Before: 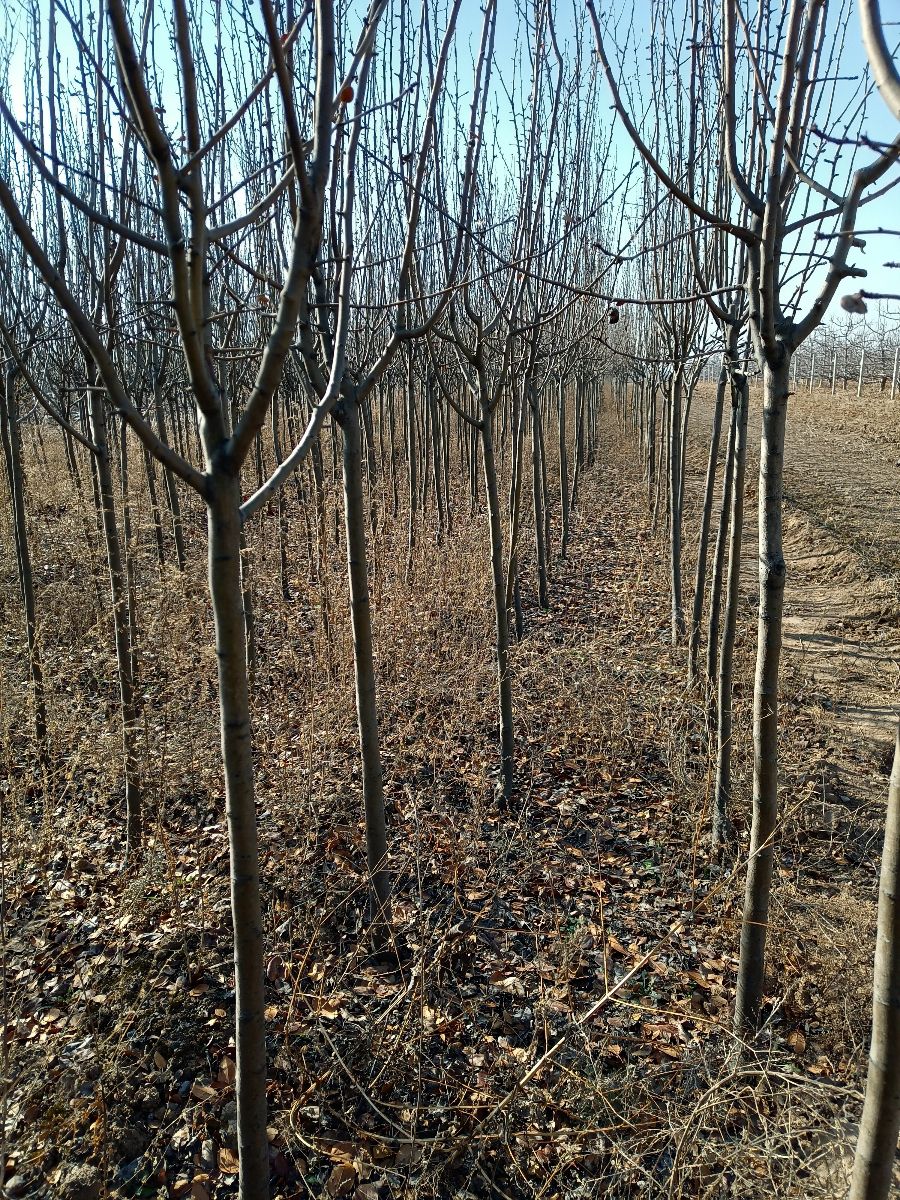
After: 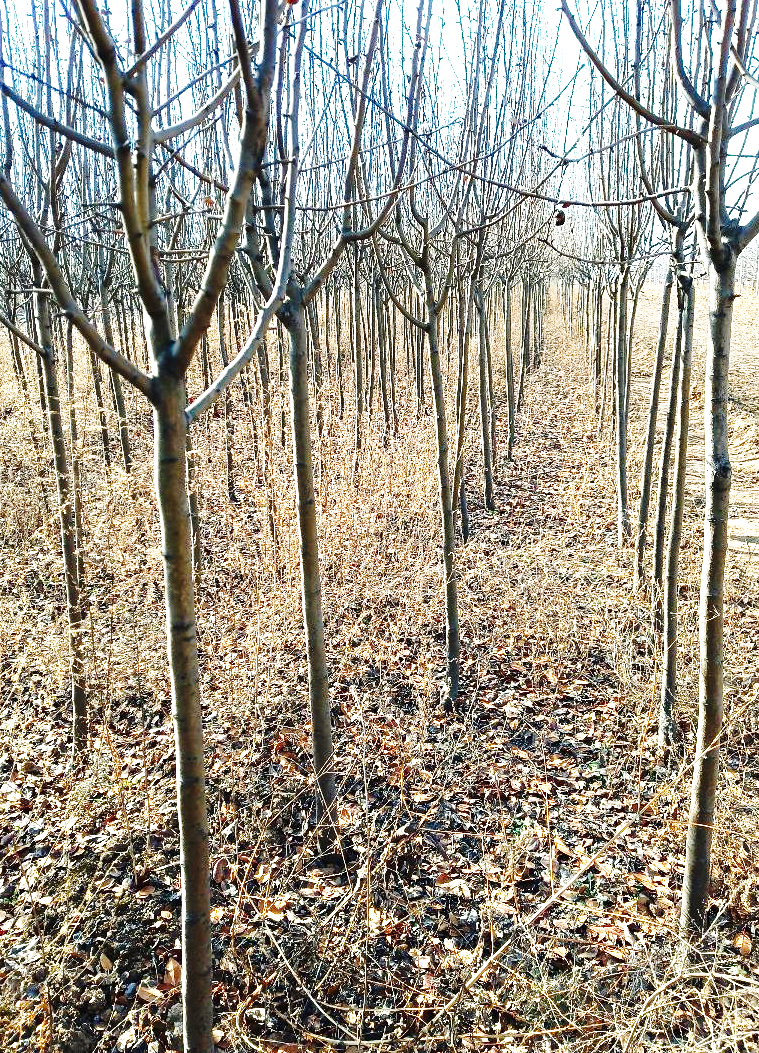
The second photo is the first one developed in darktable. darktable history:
exposure: black level correction 0, exposure 1.361 EV, compensate highlight preservation false
levels: black 0.103%
base curve: curves: ch0 [(0, 0) (0.032, 0.037) (0.105, 0.228) (0.435, 0.76) (0.856, 0.983) (1, 1)], preserve colors none
crop: left 6.04%, top 8.214%, right 9.542%, bottom 3.98%
